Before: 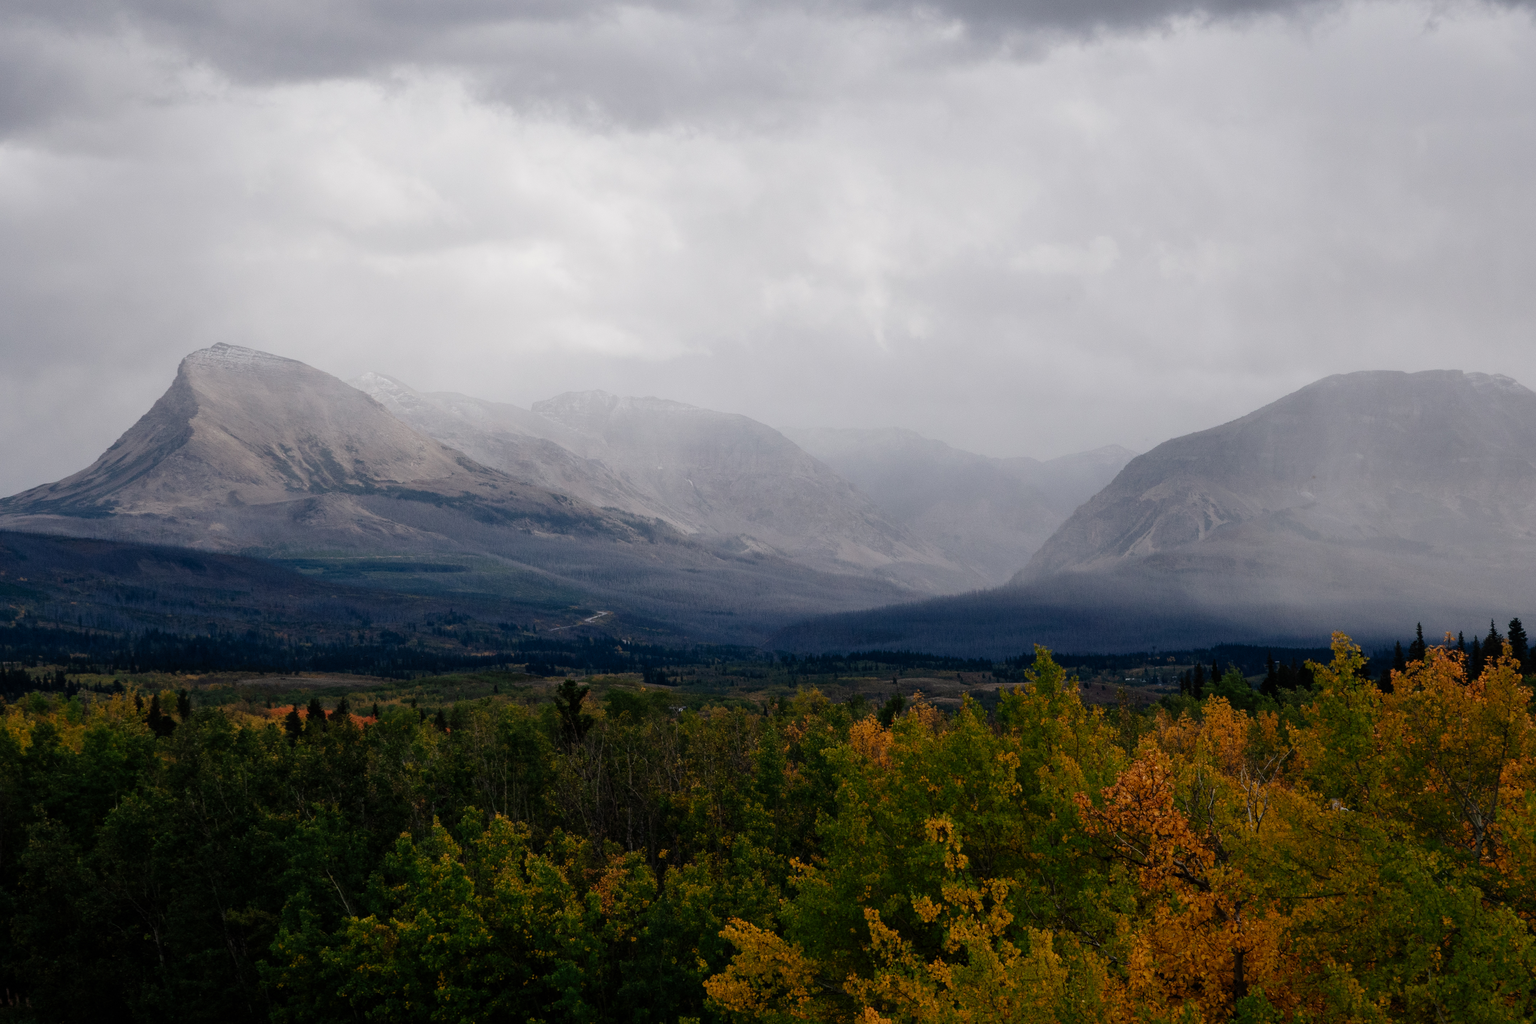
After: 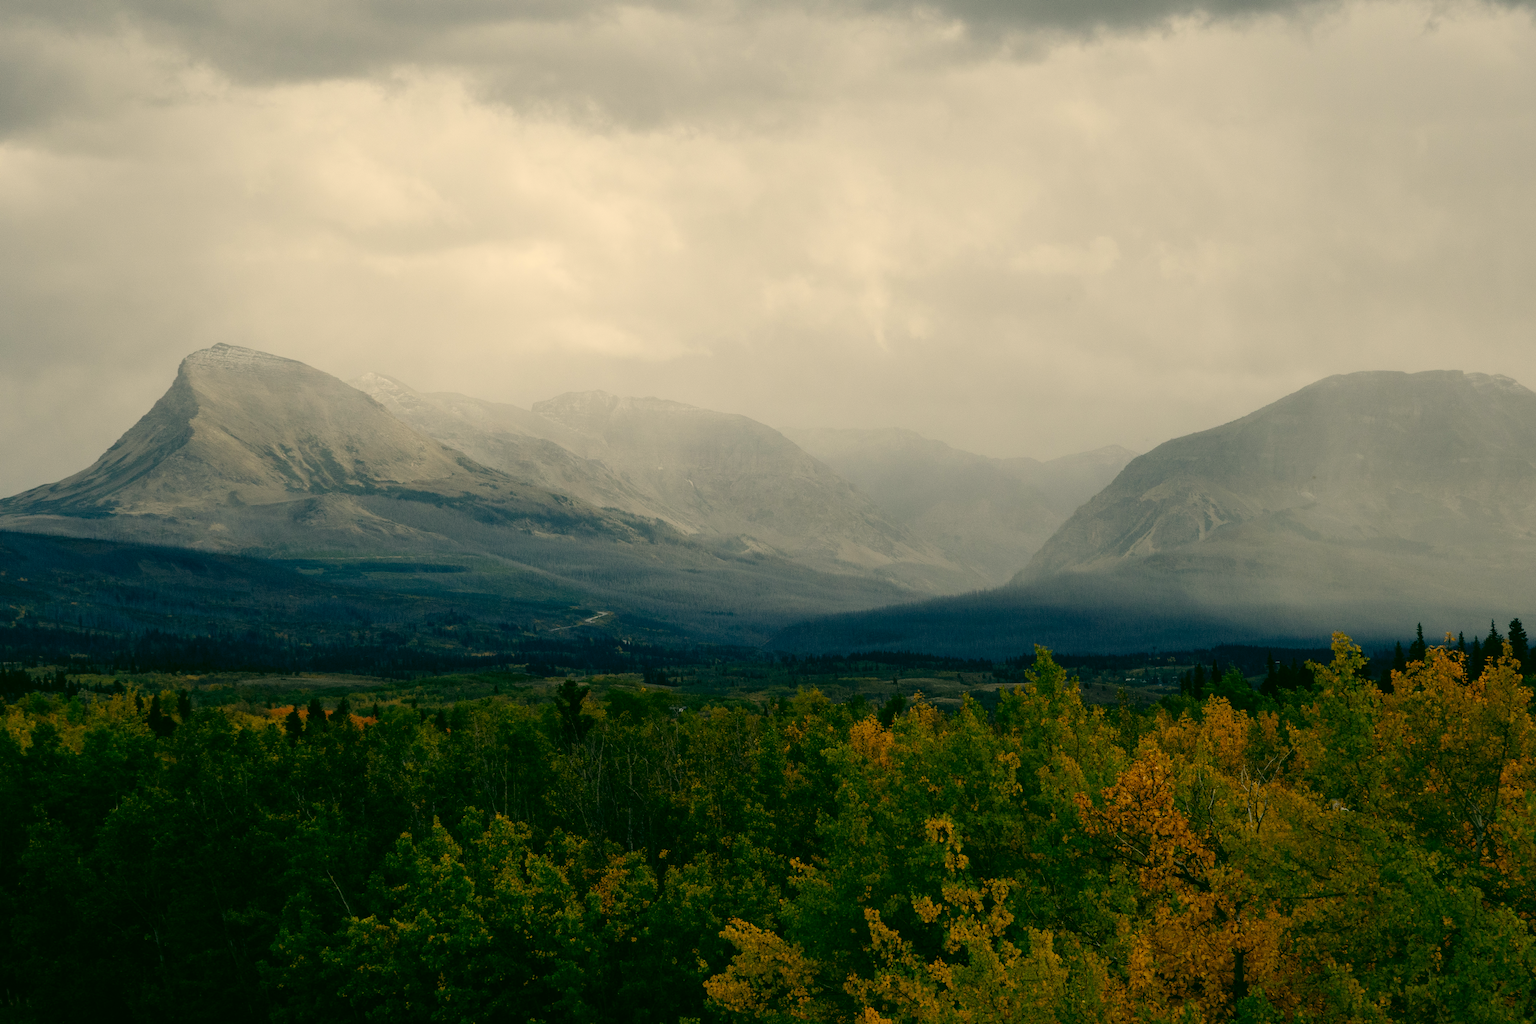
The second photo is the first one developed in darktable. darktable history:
color correction: highlights a* 5.08, highlights b* 23.99, shadows a* -15.72, shadows b* 3.88
